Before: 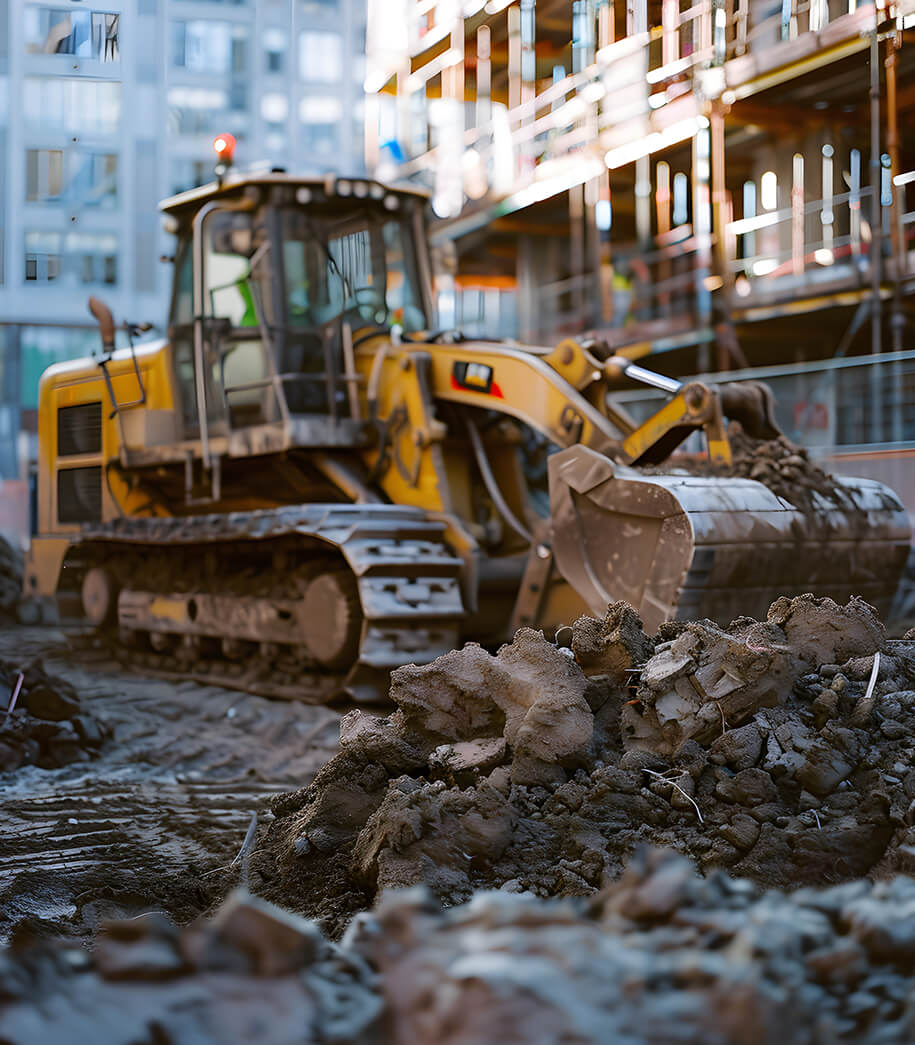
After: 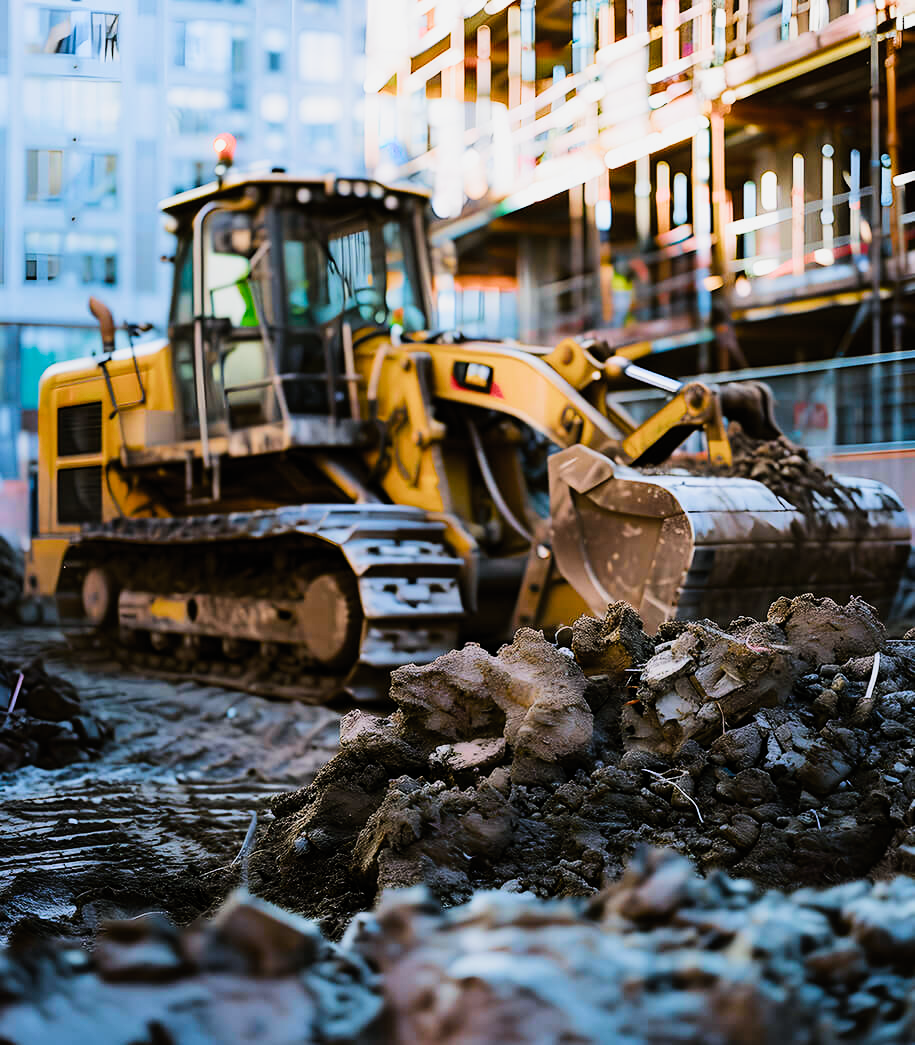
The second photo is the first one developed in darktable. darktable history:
color balance rgb: power › chroma 0.488%, power › hue 215.05°, perceptual saturation grading › global saturation 39.55%, perceptual brilliance grading › global brilliance 11.821%, perceptual brilliance grading › highlights 15.31%, global vibrance 30.274%, contrast 9.827%
filmic rgb: black relative exposure -7.5 EV, white relative exposure 5 EV, threshold 2.99 EV, hardness 3.32, contrast 1.3, color science v5 (2021), contrast in shadows safe, contrast in highlights safe, enable highlight reconstruction true
